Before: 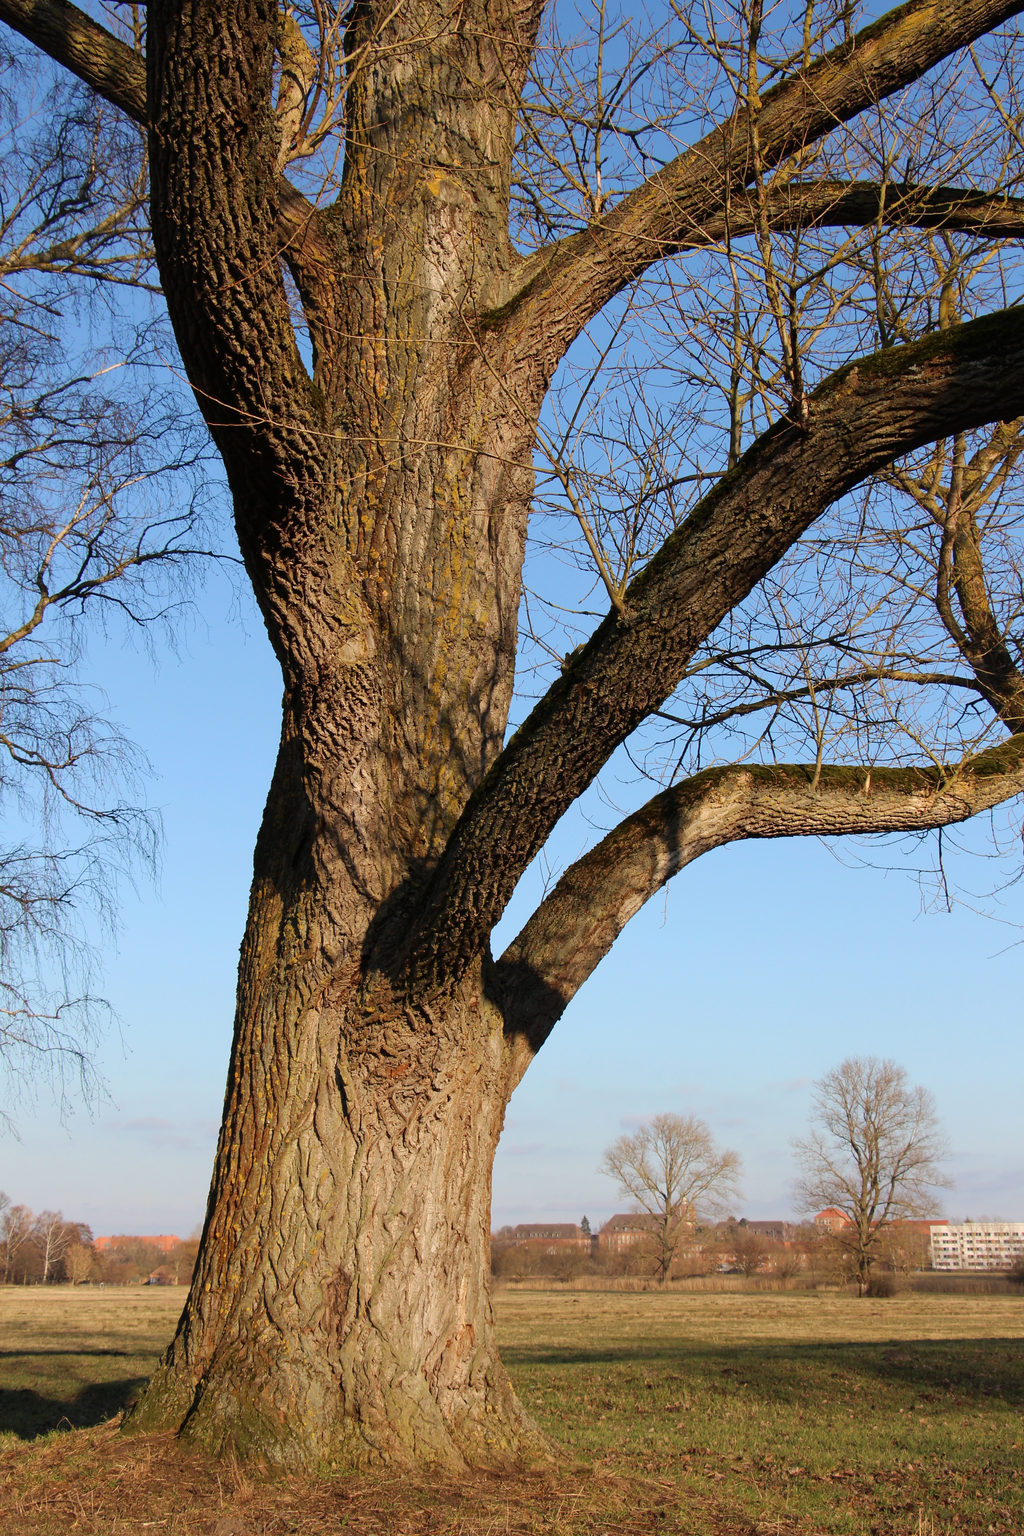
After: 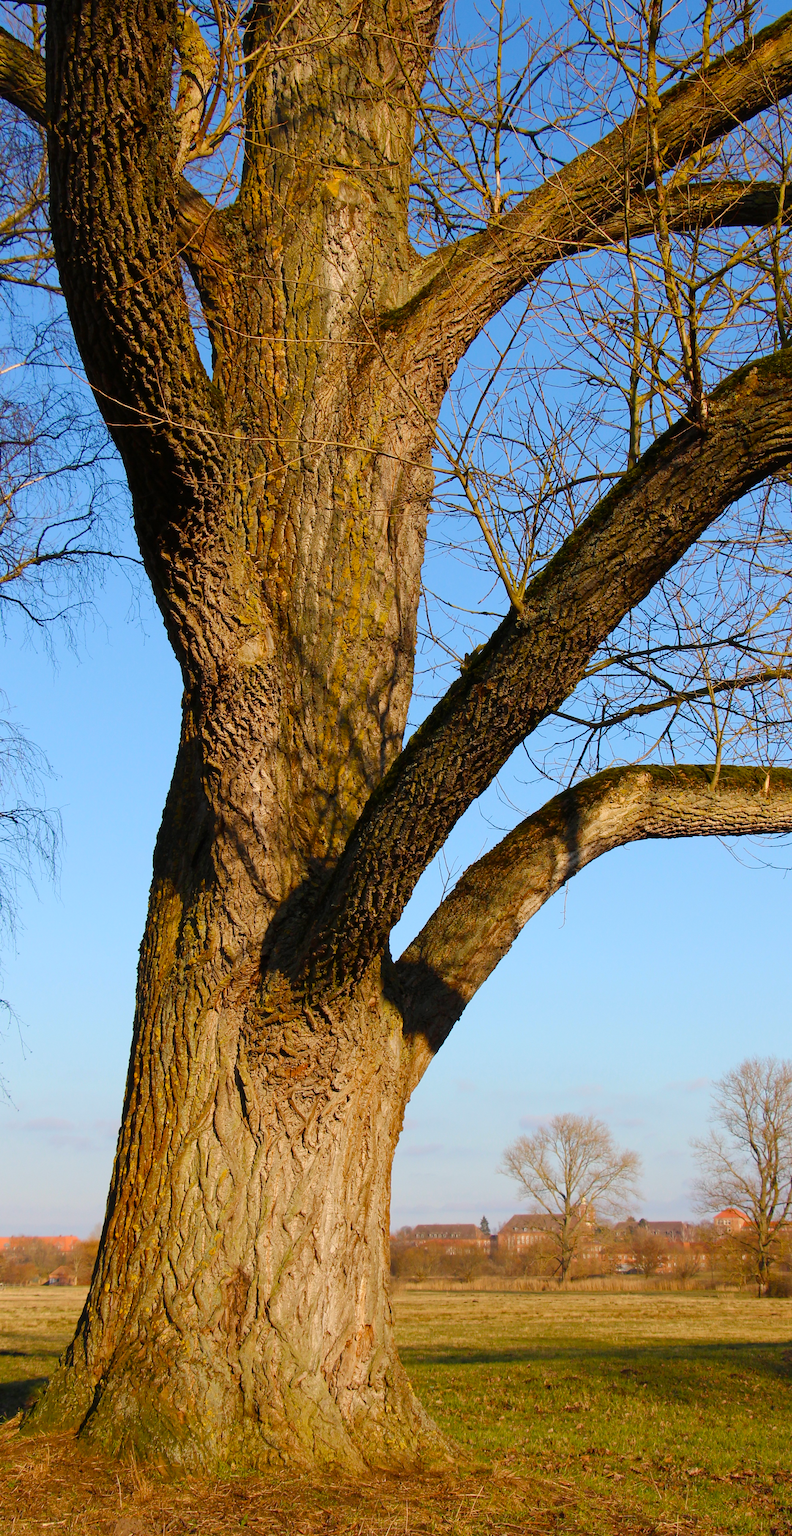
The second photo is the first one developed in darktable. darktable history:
crop: left 9.872%, right 12.699%
color balance rgb: perceptual saturation grading › global saturation 34.634%, perceptual saturation grading › highlights -25.872%, perceptual saturation grading › shadows 24.098%, perceptual brilliance grading › global brilliance 2.904%, perceptual brilliance grading › highlights -2.292%, perceptual brilliance grading › shadows 3.146%, global vibrance 14.502%
